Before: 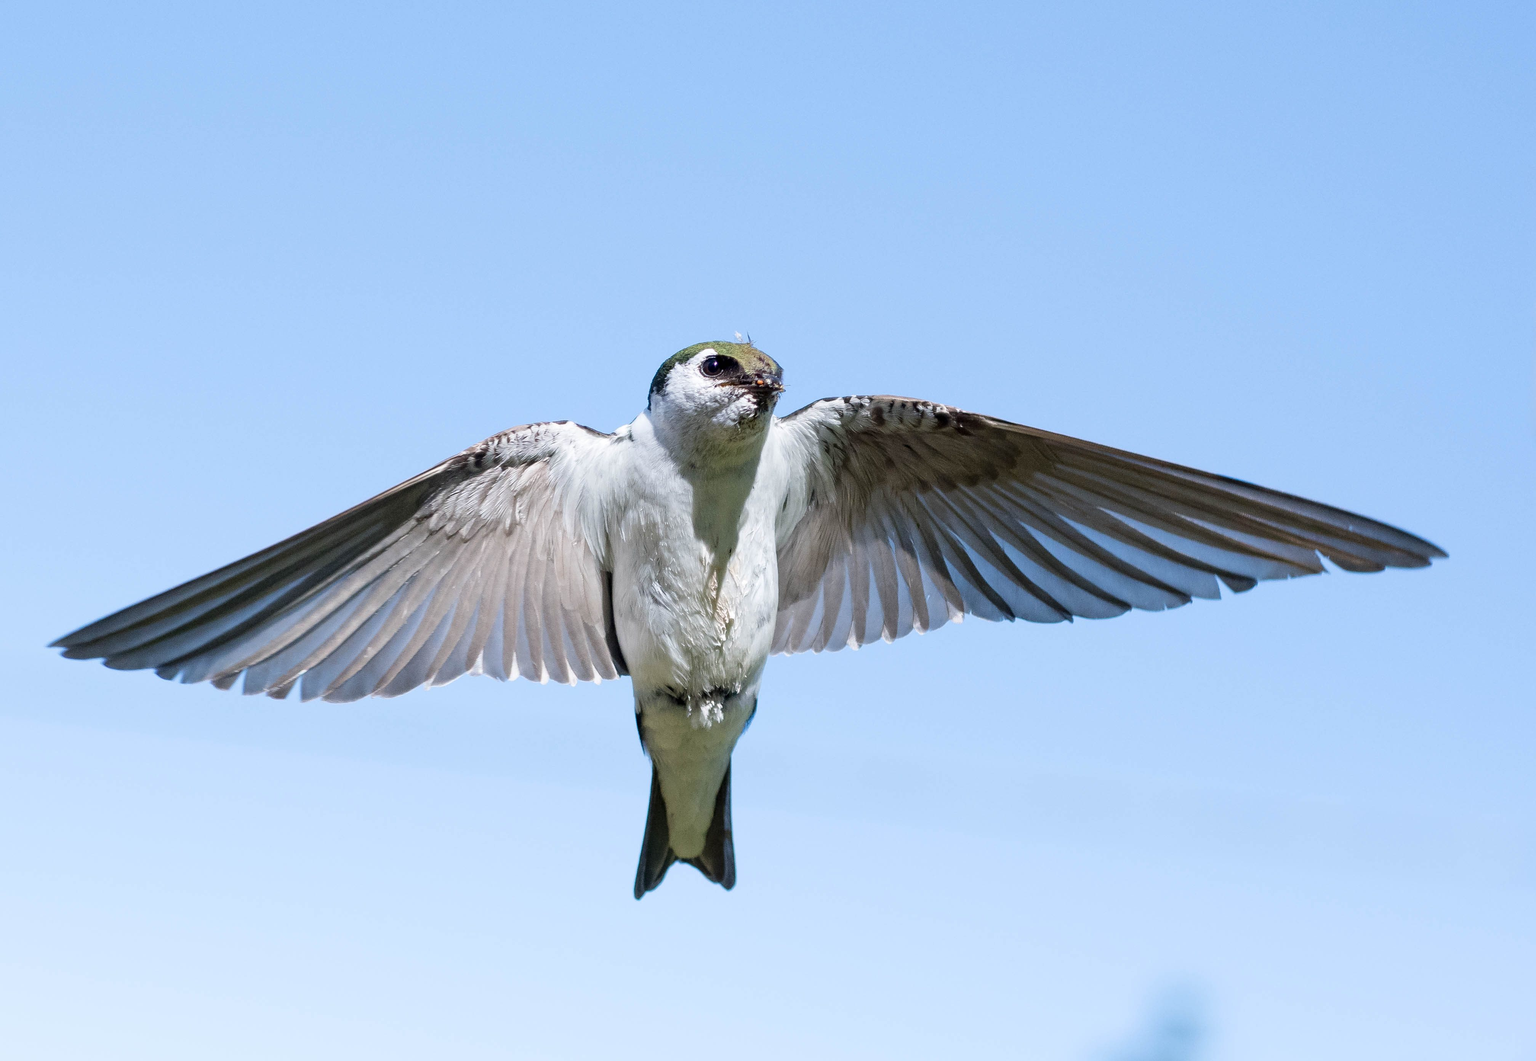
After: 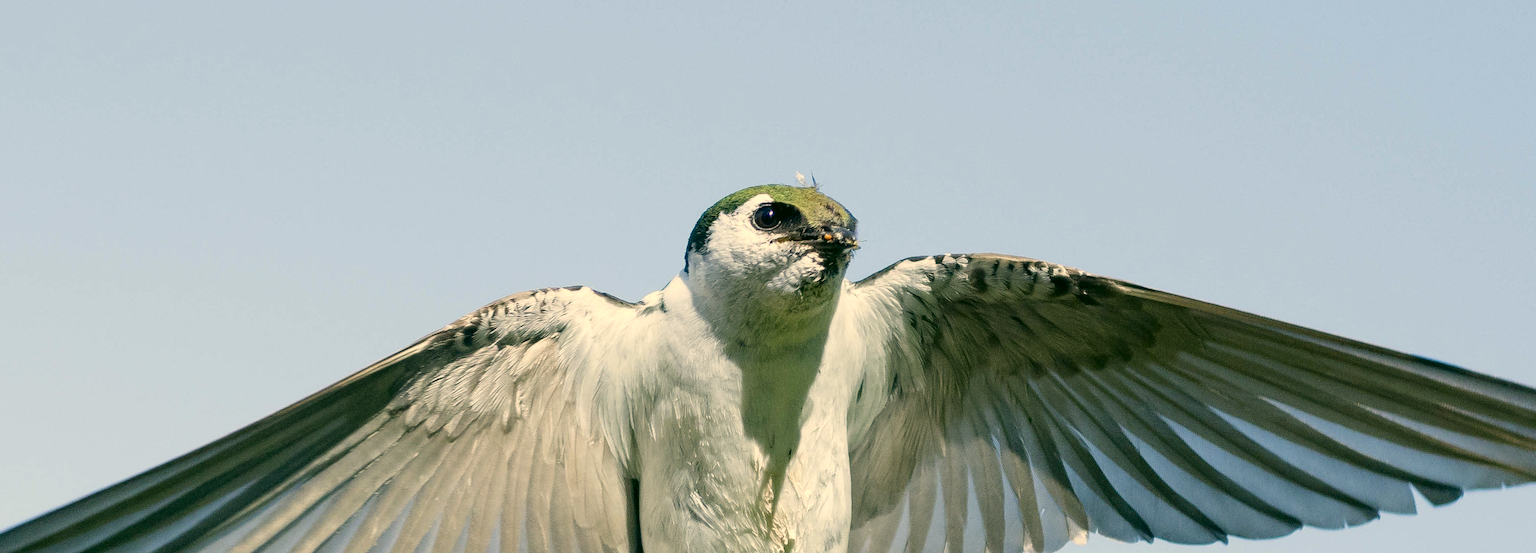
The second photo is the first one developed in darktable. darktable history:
crop: left 7.294%, top 18.588%, right 14.4%, bottom 40.538%
color correction: highlights a* 5.02, highlights b* 24.76, shadows a* -15.7, shadows b* 3.77
